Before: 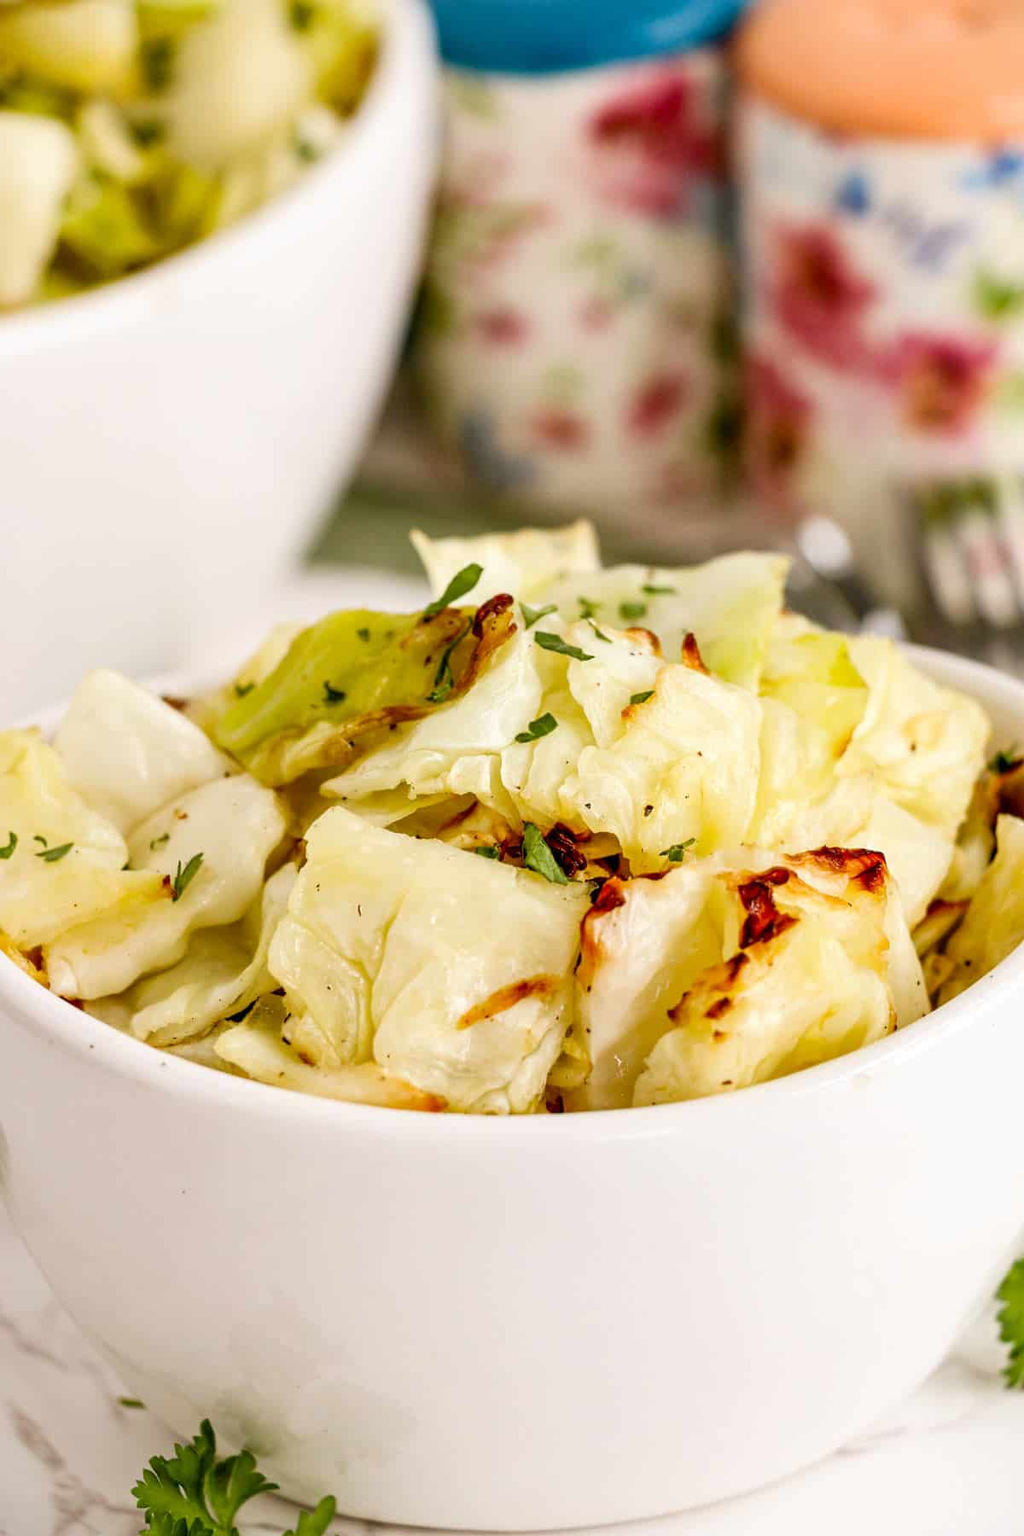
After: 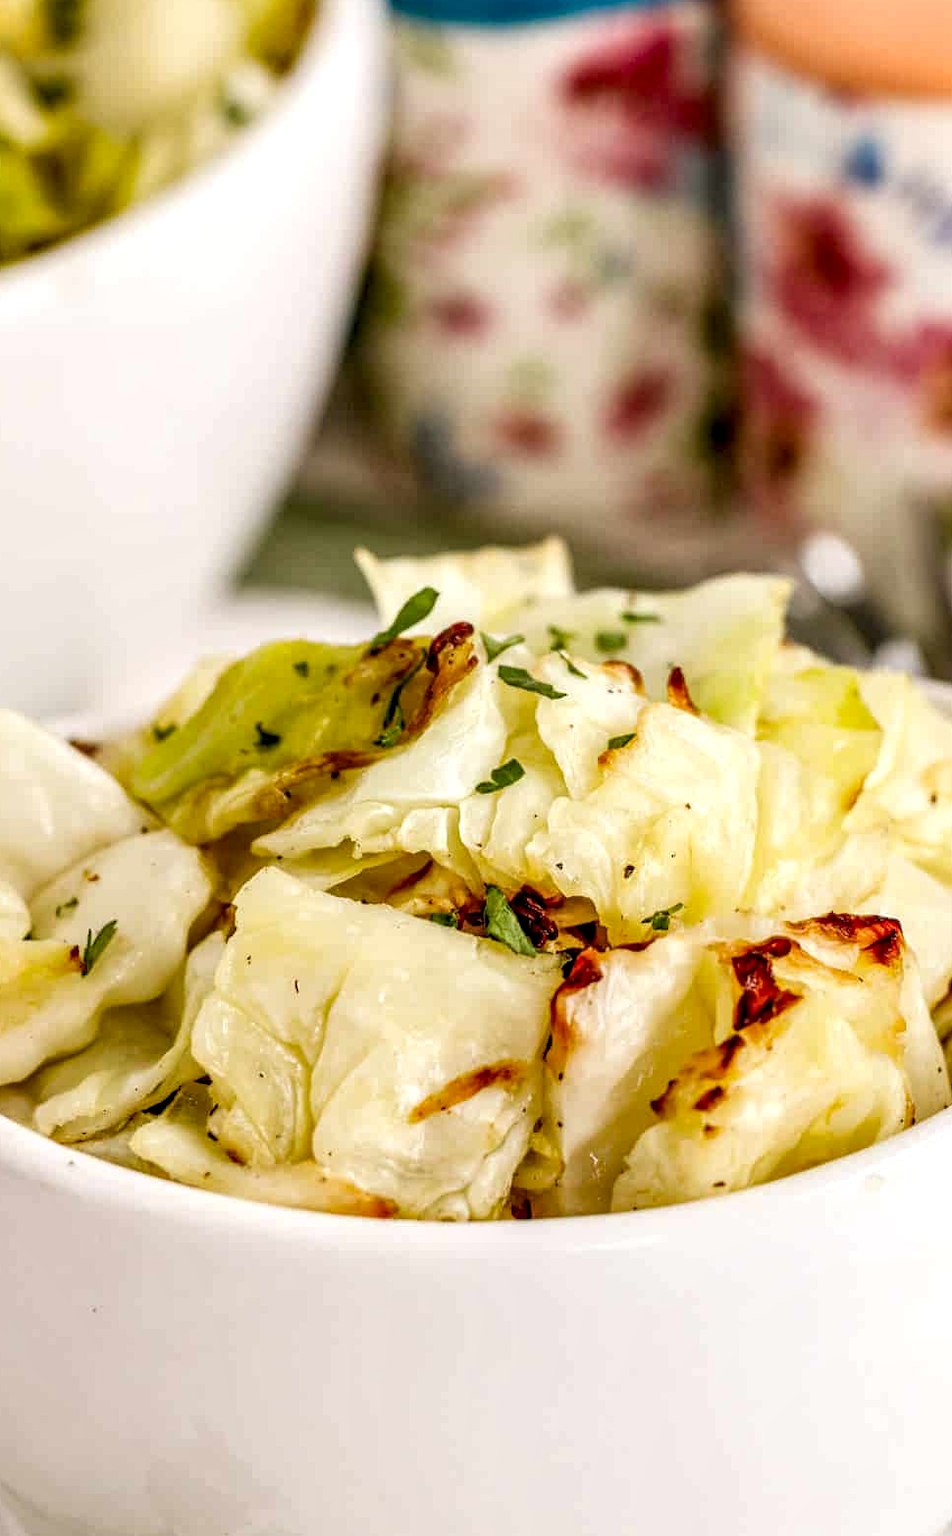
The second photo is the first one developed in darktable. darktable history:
local contrast: detail 144%
crop: left 9.929%, top 3.475%, right 9.188%, bottom 9.529%
white balance: emerald 1
